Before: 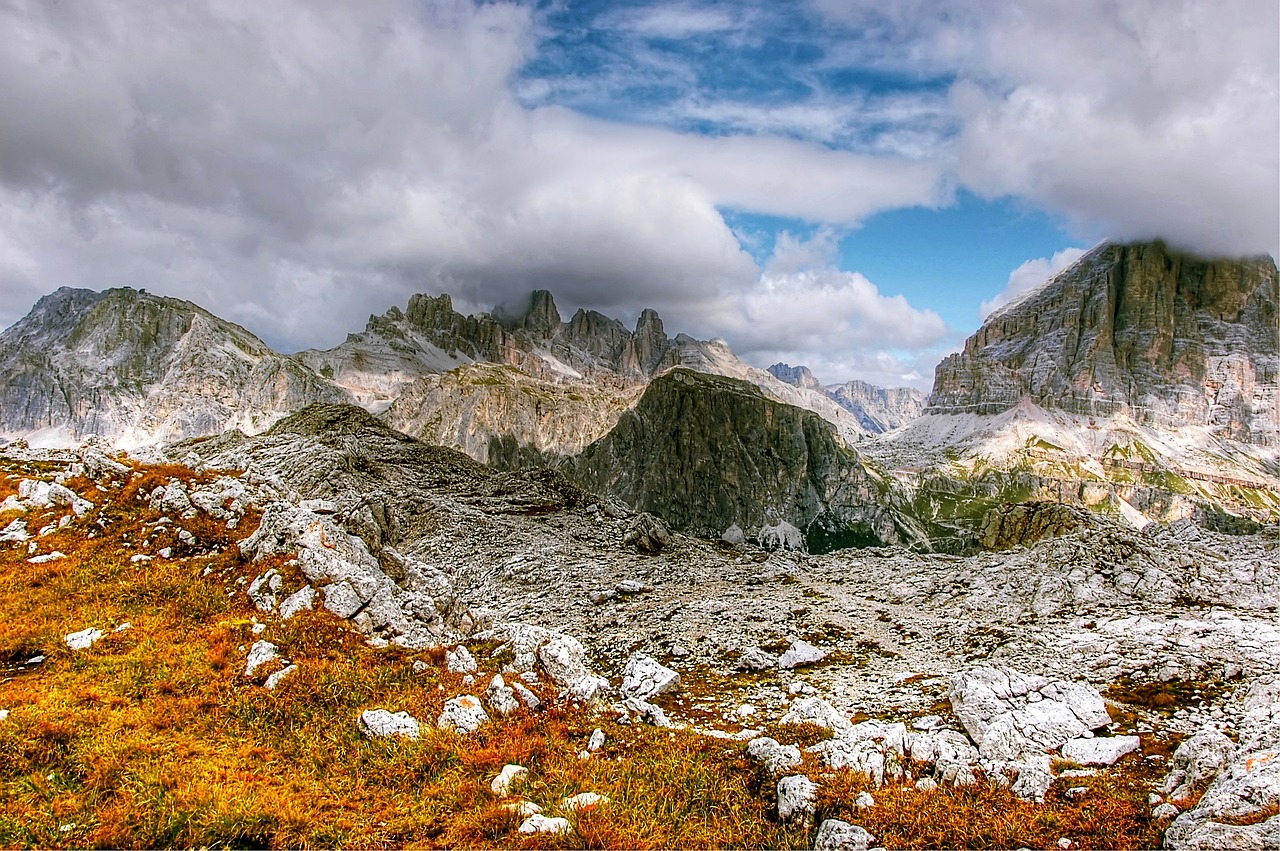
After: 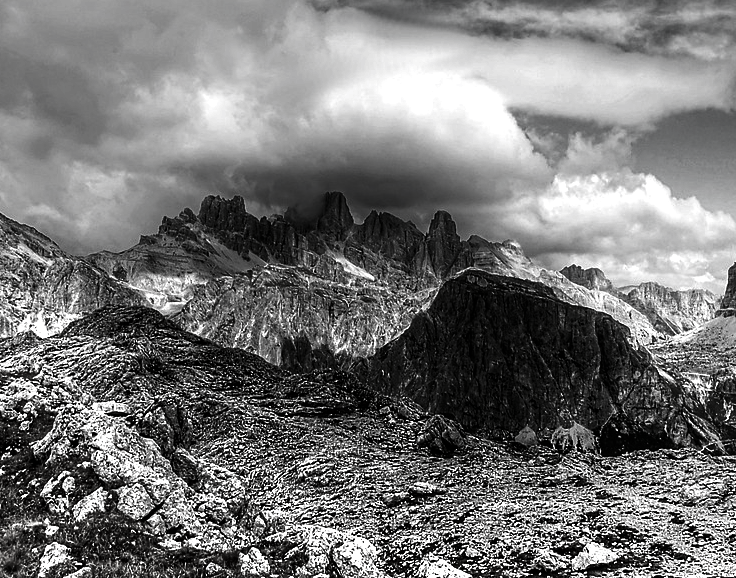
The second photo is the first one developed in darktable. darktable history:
contrast brightness saturation: contrast -0.036, brightness -0.574, saturation -0.987
crop: left 16.214%, top 11.517%, right 26.218%, bottom 20.462%
color balance rgb: highlights gain › luminance 18.044%, perceptual saturation grading › global saturation 0.309%, perceptual brilliance grading › highlights 8.325%, perceptual brilliance grading › mid-tones 3.143%, perceptual brilliance grading › shadows 1.617%, global vibrance 19.54%
